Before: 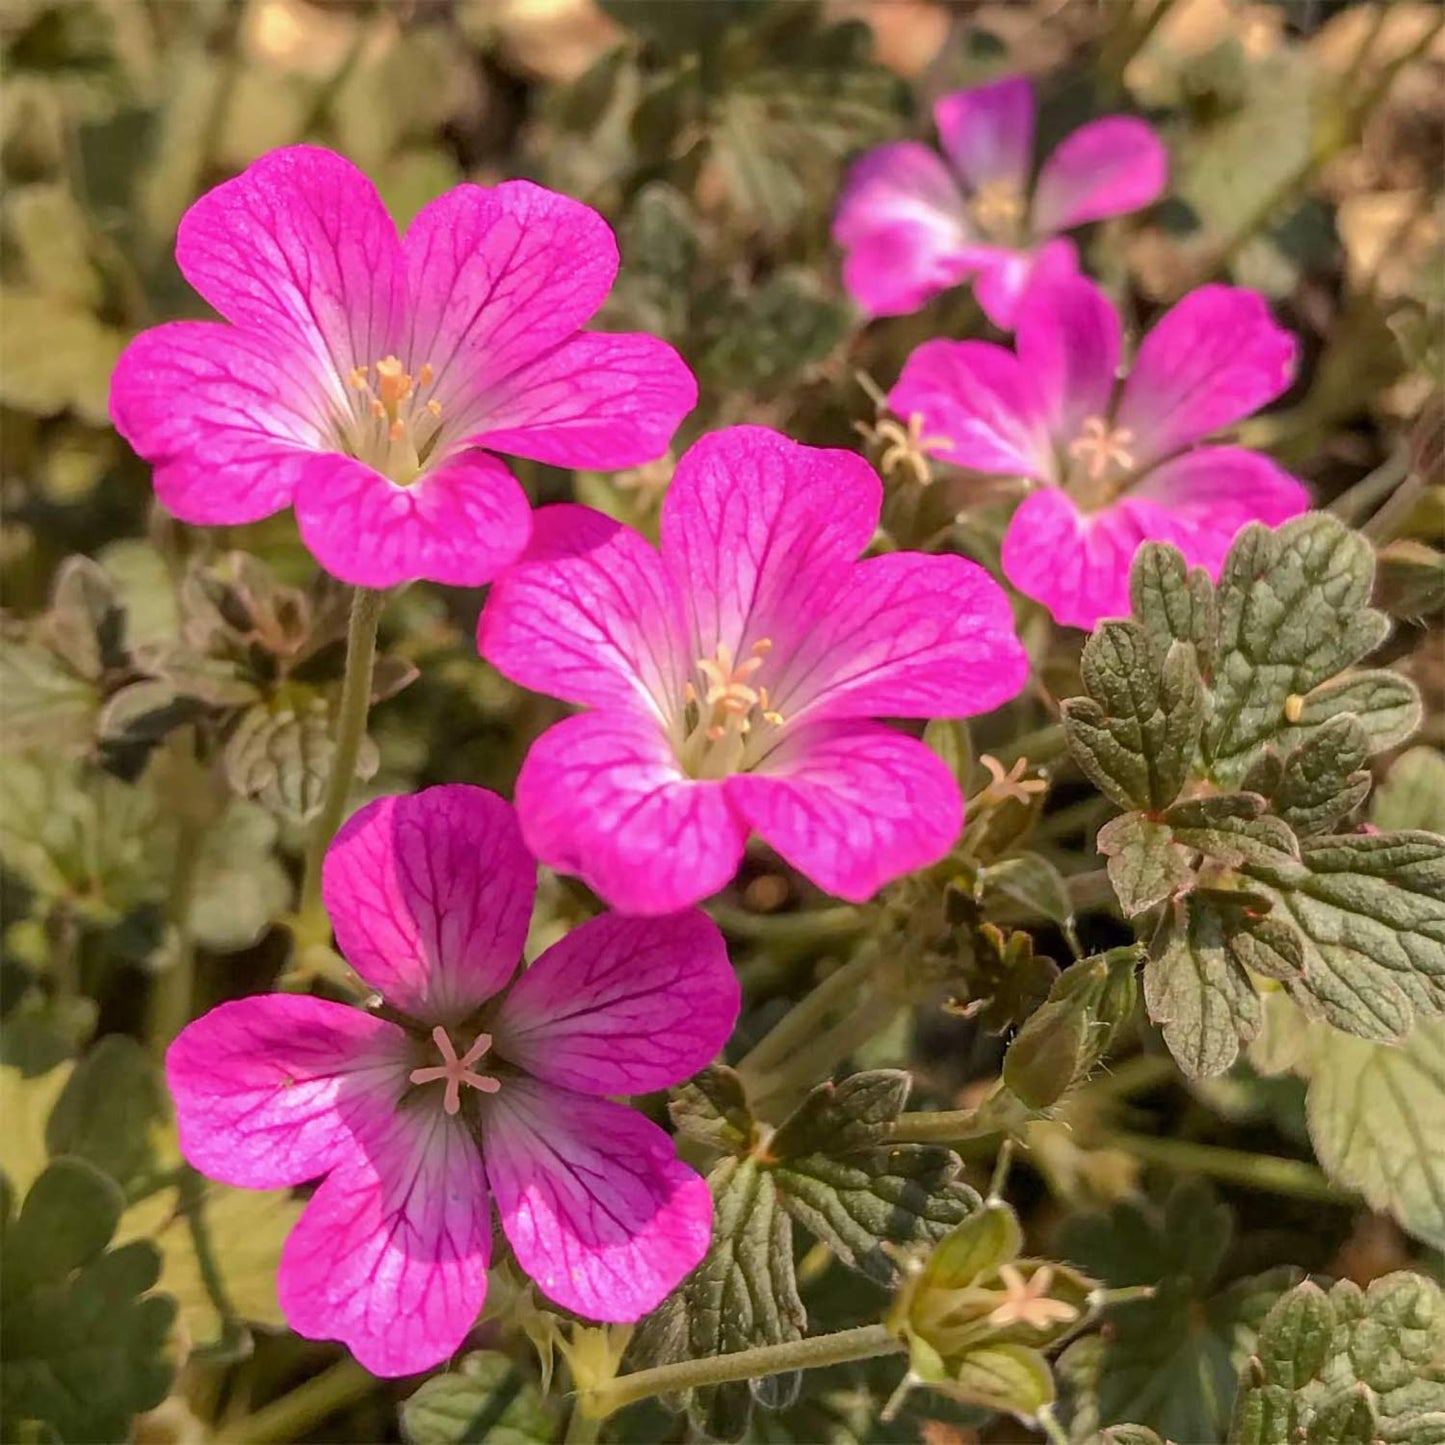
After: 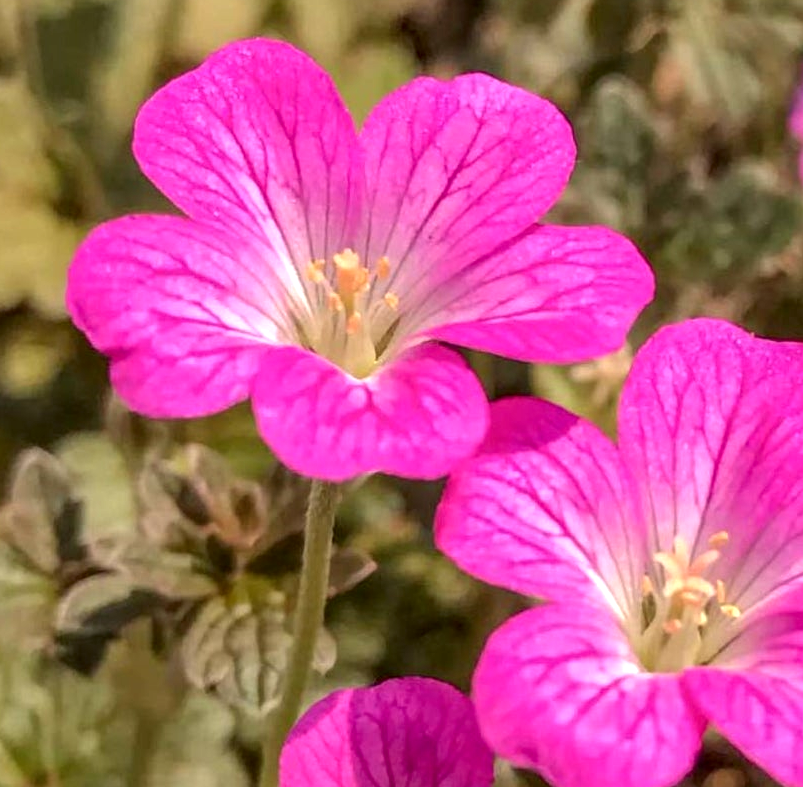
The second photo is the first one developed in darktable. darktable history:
exposure: exposure 0.235 EV, compensate highlight preservation false
local contrast: on, module defaults
crop and rotate: left 3.03%, top 7.414%, right 41.396%, bottom 38.088%
